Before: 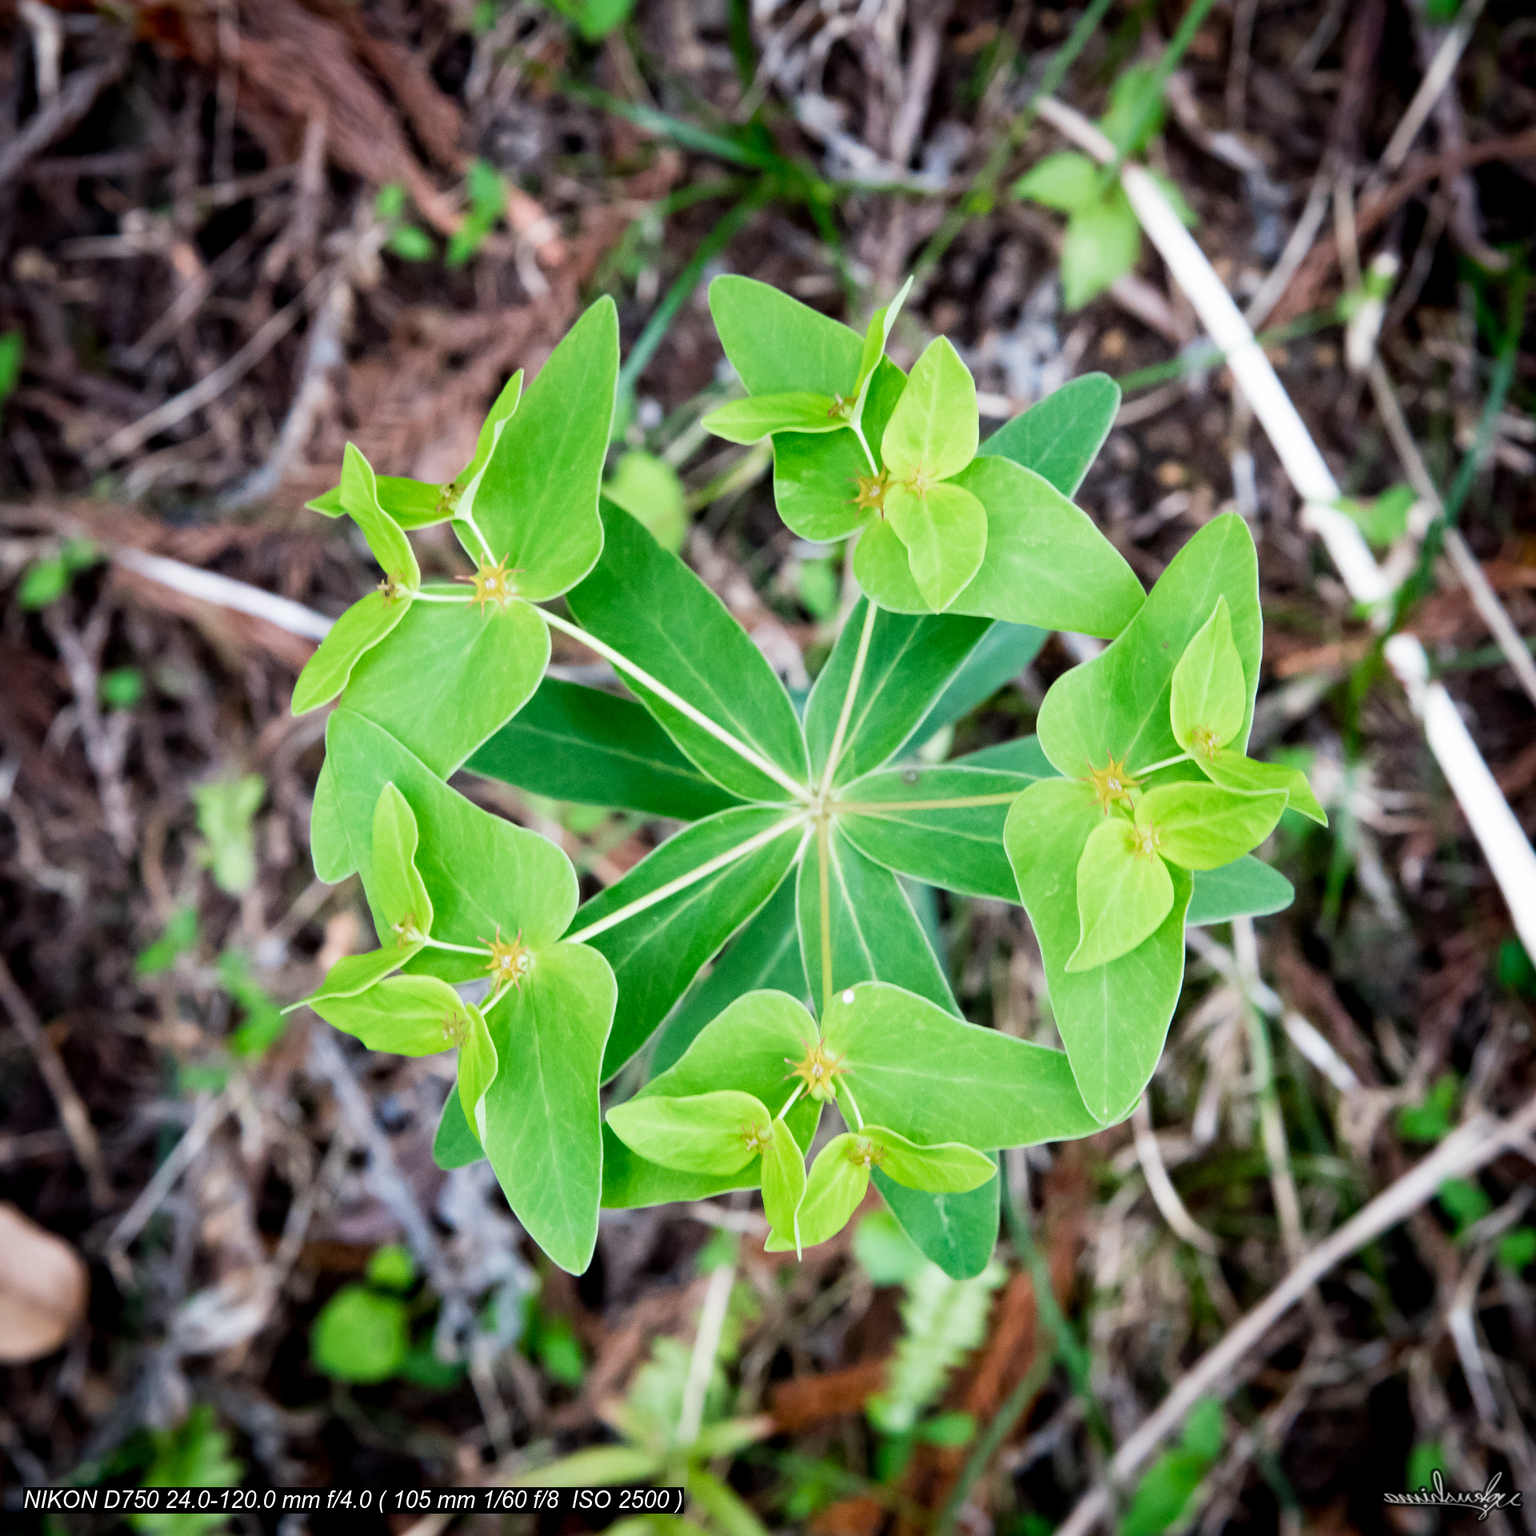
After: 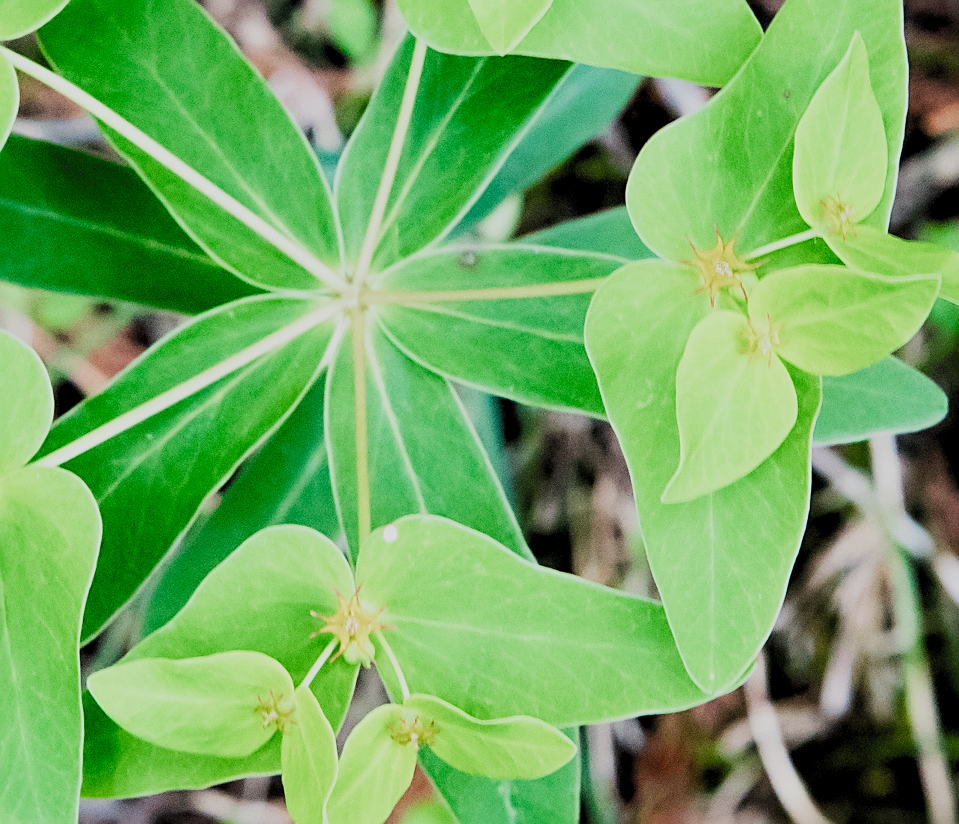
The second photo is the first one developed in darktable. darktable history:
crop: left 34.924%, top 37.09%, right 15.086%, bottom 19.961%
sharpen: on, module defaults
levels: levels [0.016, 0.5, 0.996]
filmic rgb: black relative exposure -5.09 EV, white relative exposure 3.96 EV, hardness 2.9, contrast 1.299, color science v5 (2021), contrast in shadows safe, contrast in highlights safe
color balance rgb: power › hue 330.1°, perceptual saturation grading › global saturation 20%, perceptual saturation grading › highlights -25.441%, perceptual saturation grading › shadows 26.186%, global vibrance 14.548%
